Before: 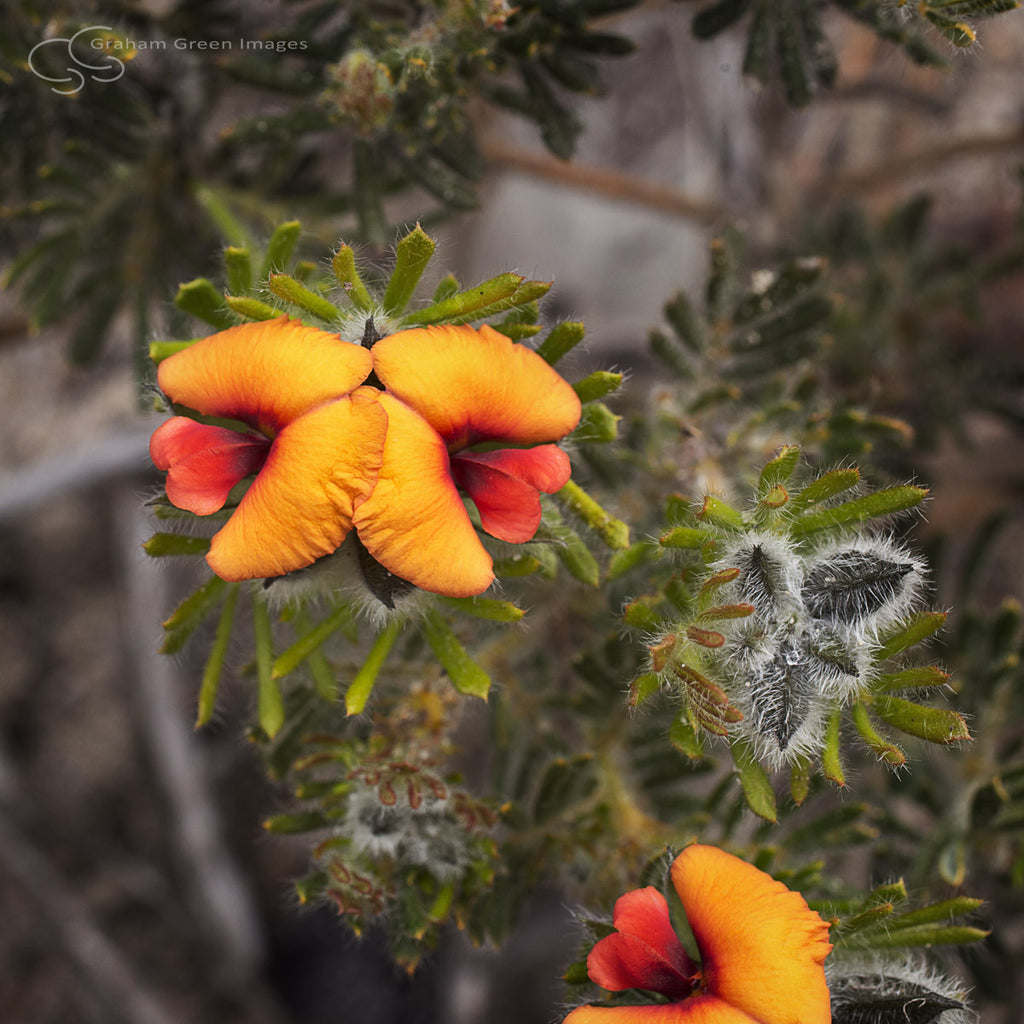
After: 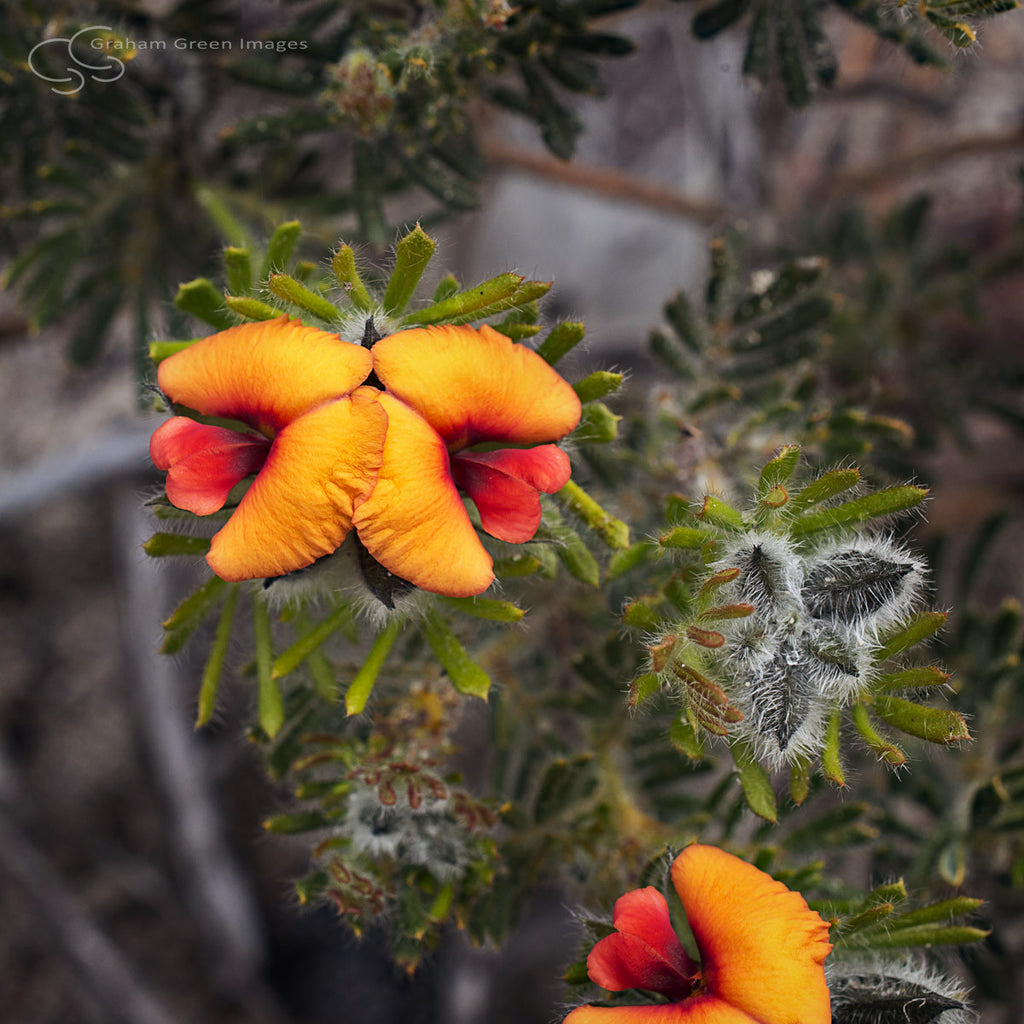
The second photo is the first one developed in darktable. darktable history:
color zones: curves: ch0 [(0, 0.5) (0.143, 0.5) (0.286, 0.5) (0.429, 0.5) (0.571, 0.5) (0.714, 0.476) (0.857, 0.5) (1, 0.5)]; ch2 [(0, 0.5) (0.143, 0.5) (0.286, 0.5) (0.429, 0.5) (0.571, 0.5) (0.714, 0.487) (0.857, 0.5) (1, 0.5)]
haze removal: compatibility mode true, adaptive false
